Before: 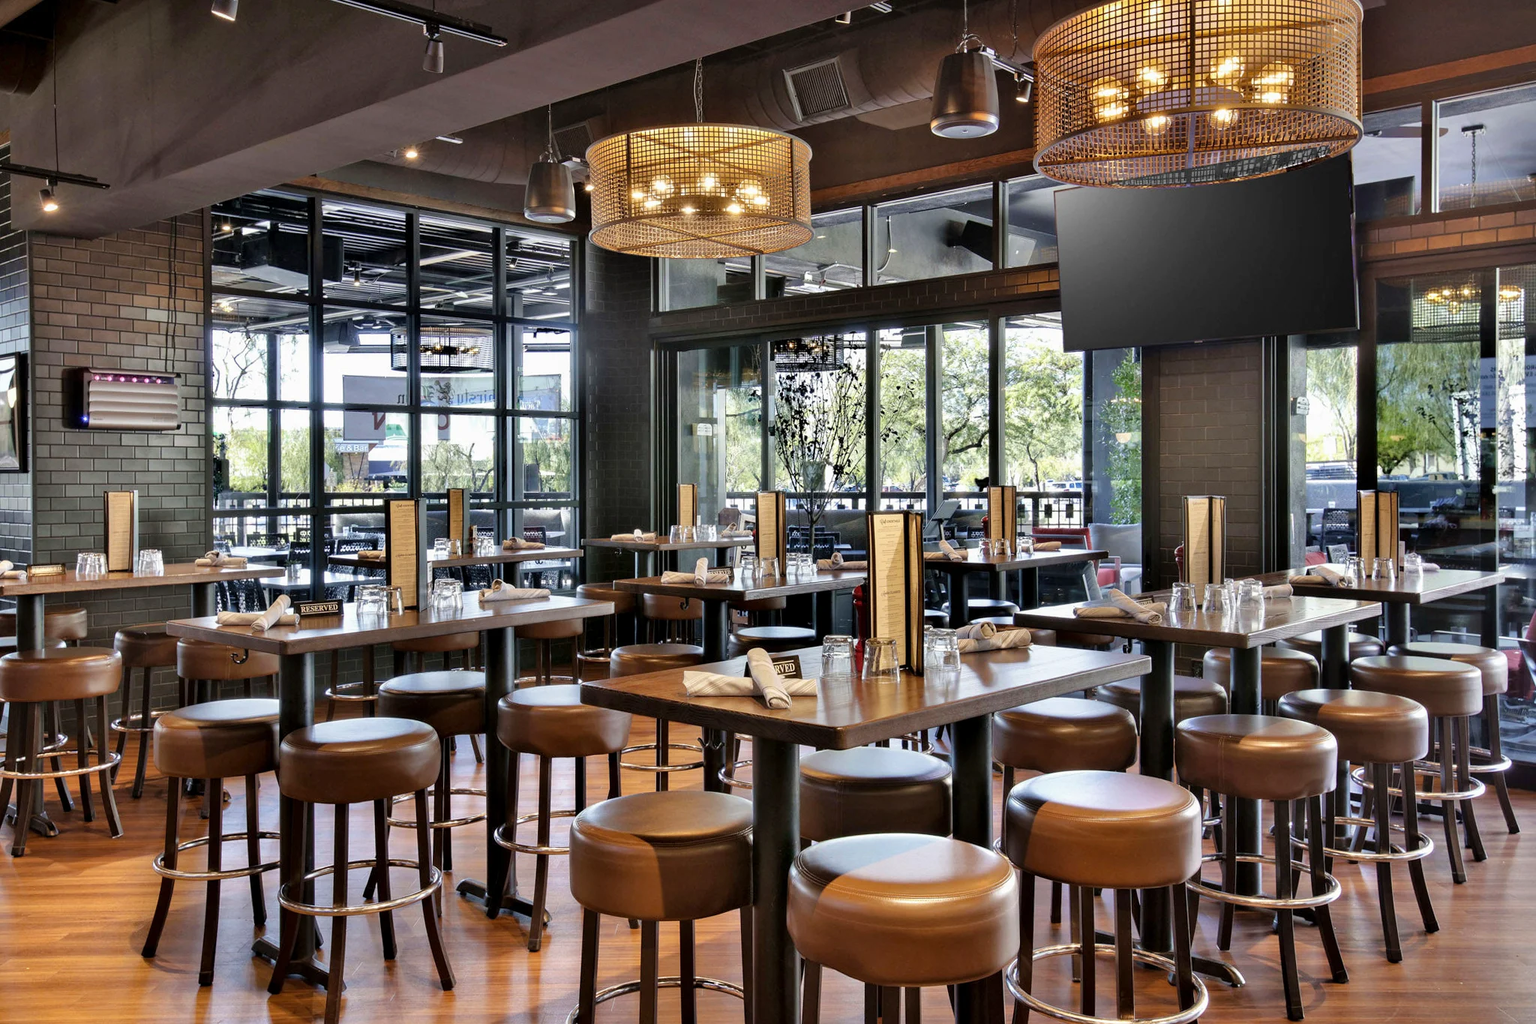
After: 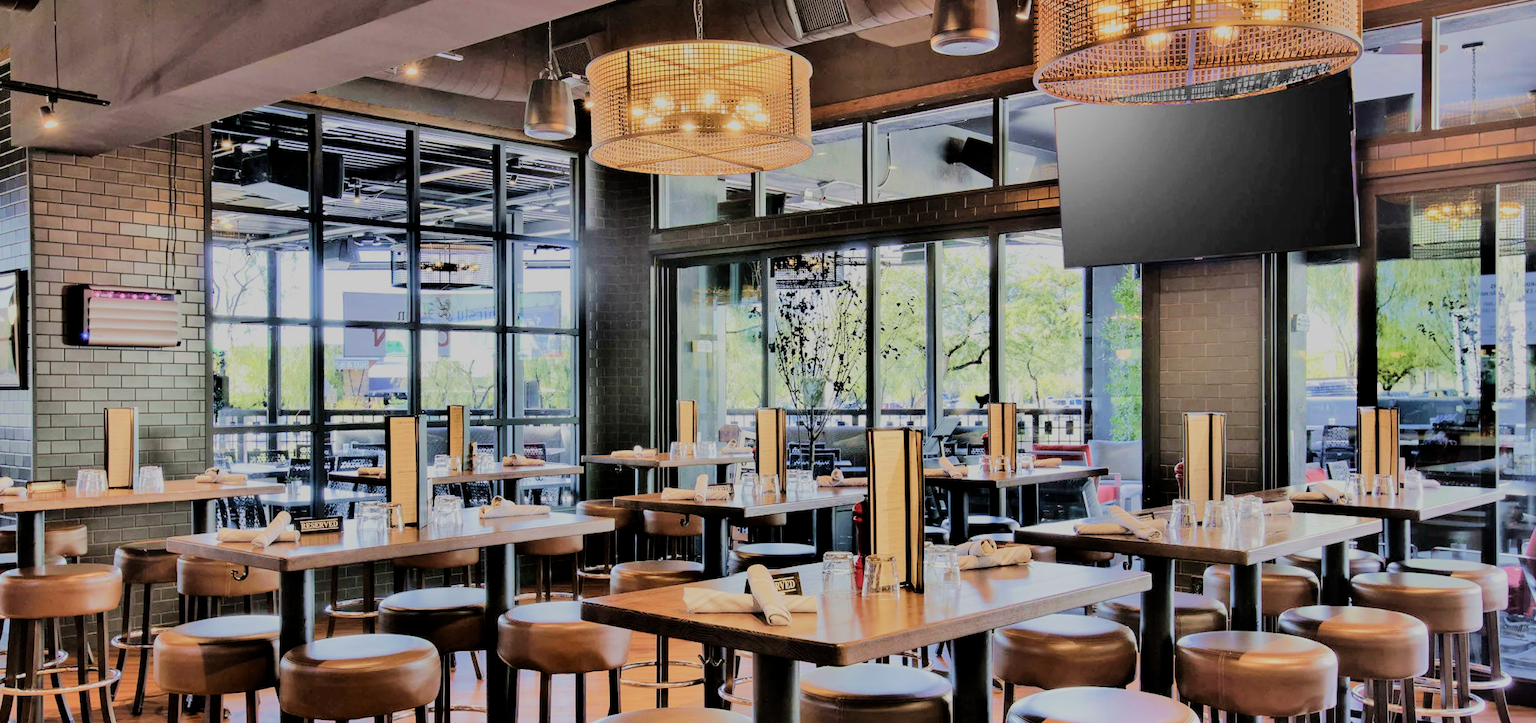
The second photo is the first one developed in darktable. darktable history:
crop and rotate: top 8.167%, bottom 21.106%
tone equalizer: -7 EV 0.158 EV, -6 EV 0.608 EV, -5 EV 1.13 EV, -4 EV 1.34 EV, -3 EV 1.17 EV, -2 EV 0.6 EV, -1 EV 0.15 EV, edges refinement/feathering 500, mask exposure compensation -1.57 EV, preserve details no
filmic rgb: black relative exposure -8.82 EV, white relative exposure 4.99 EV, target black luminance 0%, hardness 3.79, latitude 66.57%, contrast 0.814, highlights saturation mix 11.31%, shadows ↔ highlights balance 20.6%
velvia: strength 24.48%
